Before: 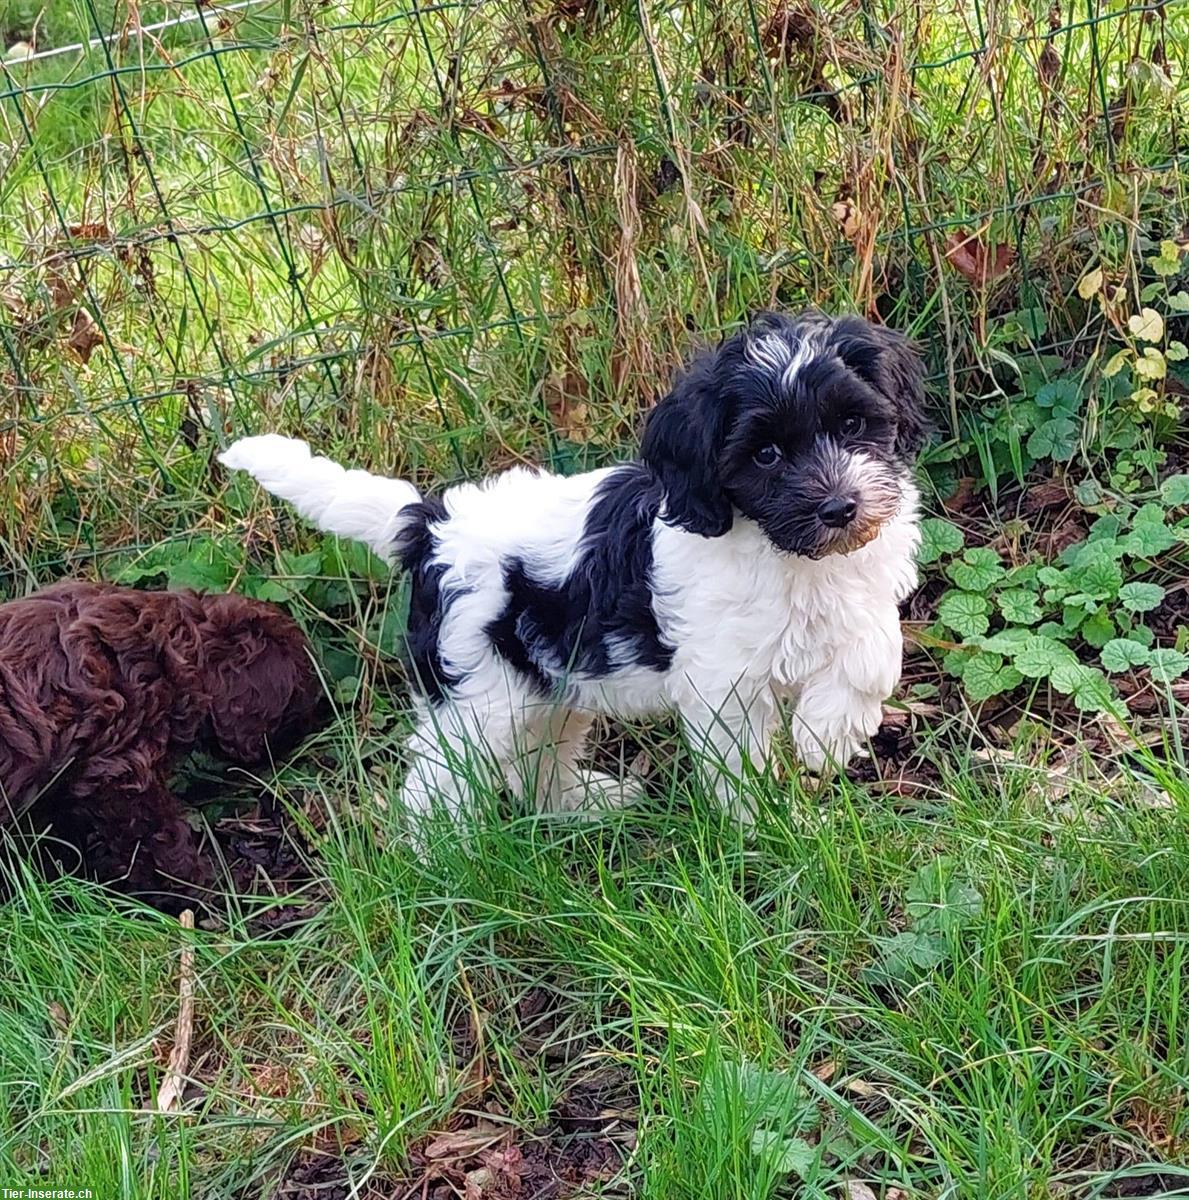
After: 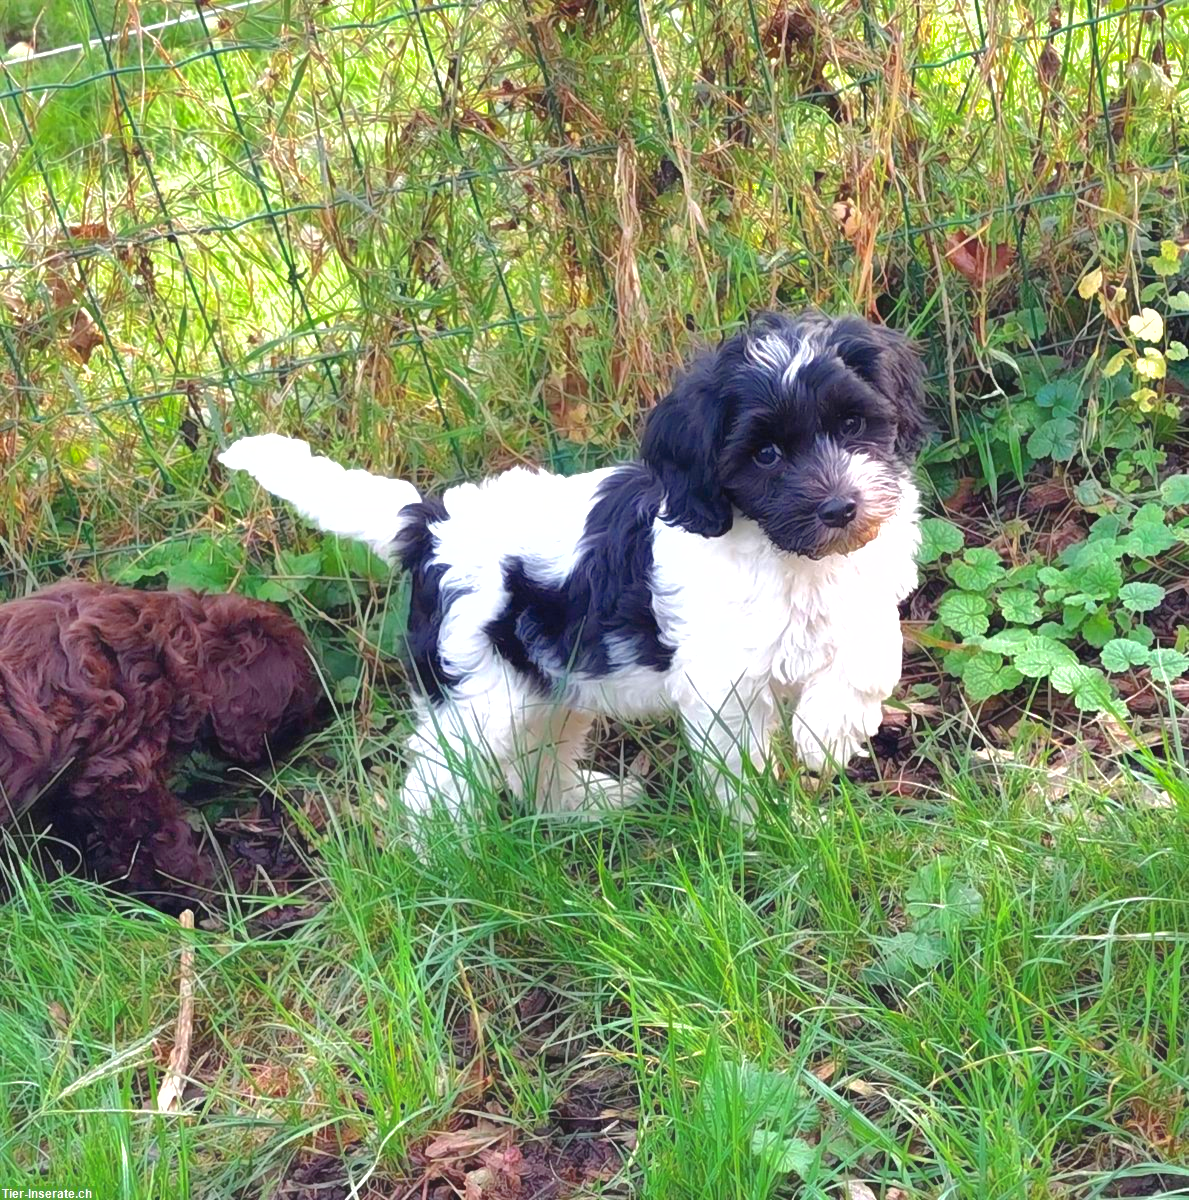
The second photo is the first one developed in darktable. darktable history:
exposure: black level correction 0, exposure 0.701 EV, compensate highlight preservation false
shadows and highlights: on, module defaults
contrast equalizer: octaves 7, y [[0.406, 0.494, 0.589, 0.753, 0.877, 0.999], [0.5 ×6], [0.5 ×6], [0 ×6], [0 ×6]], mix -0.294
